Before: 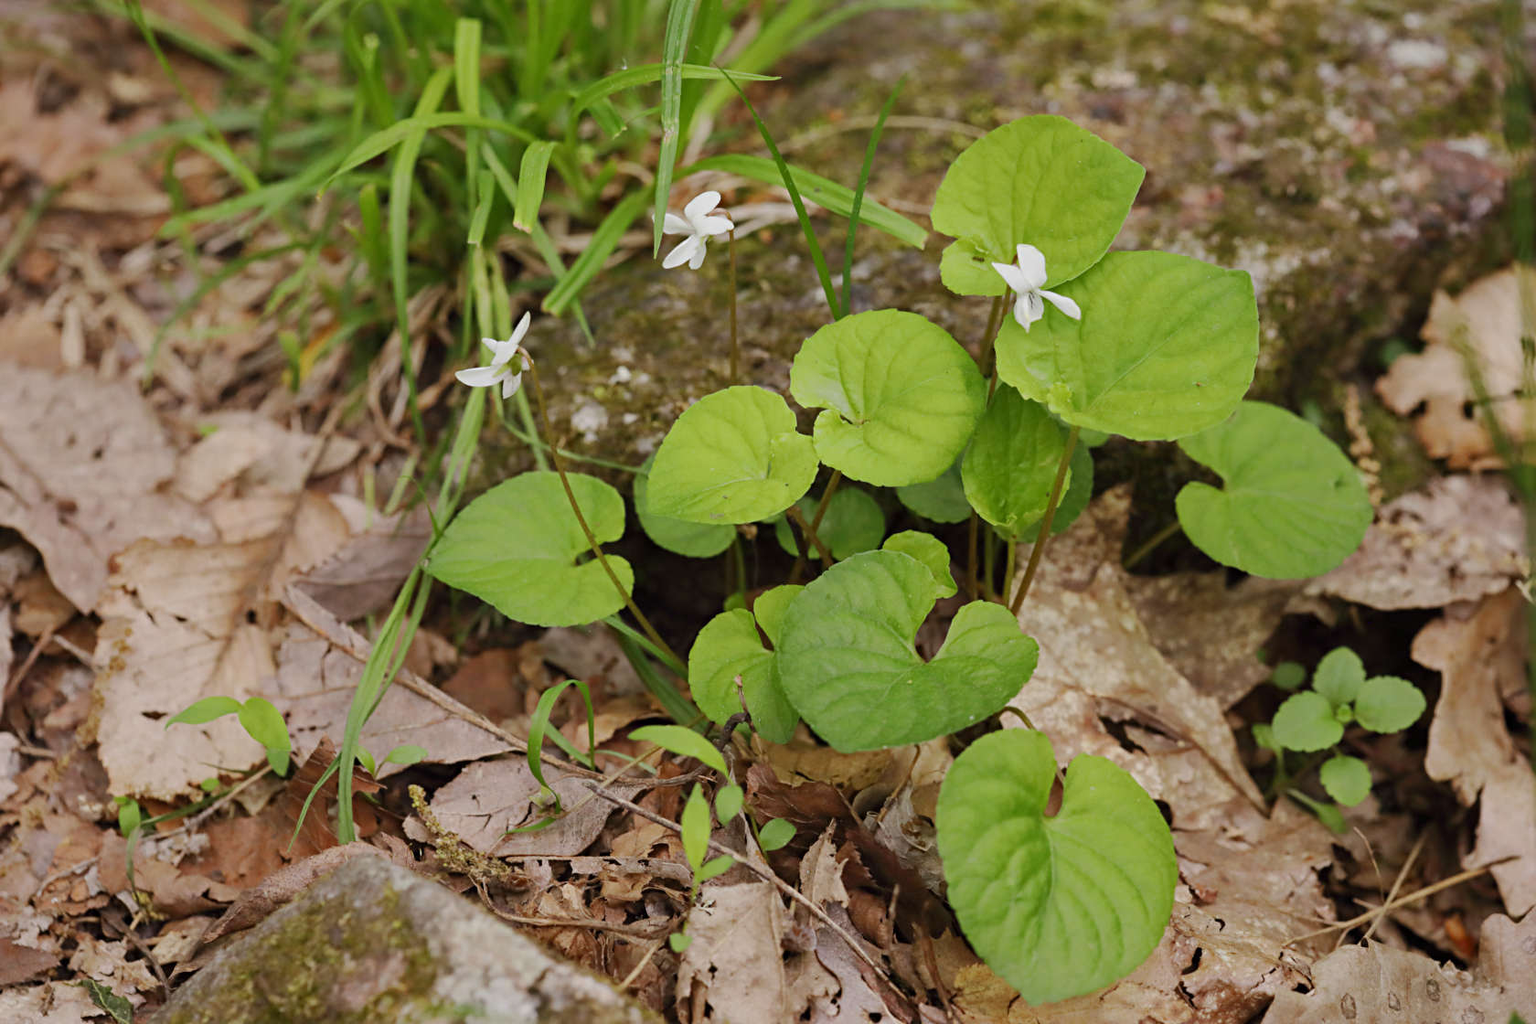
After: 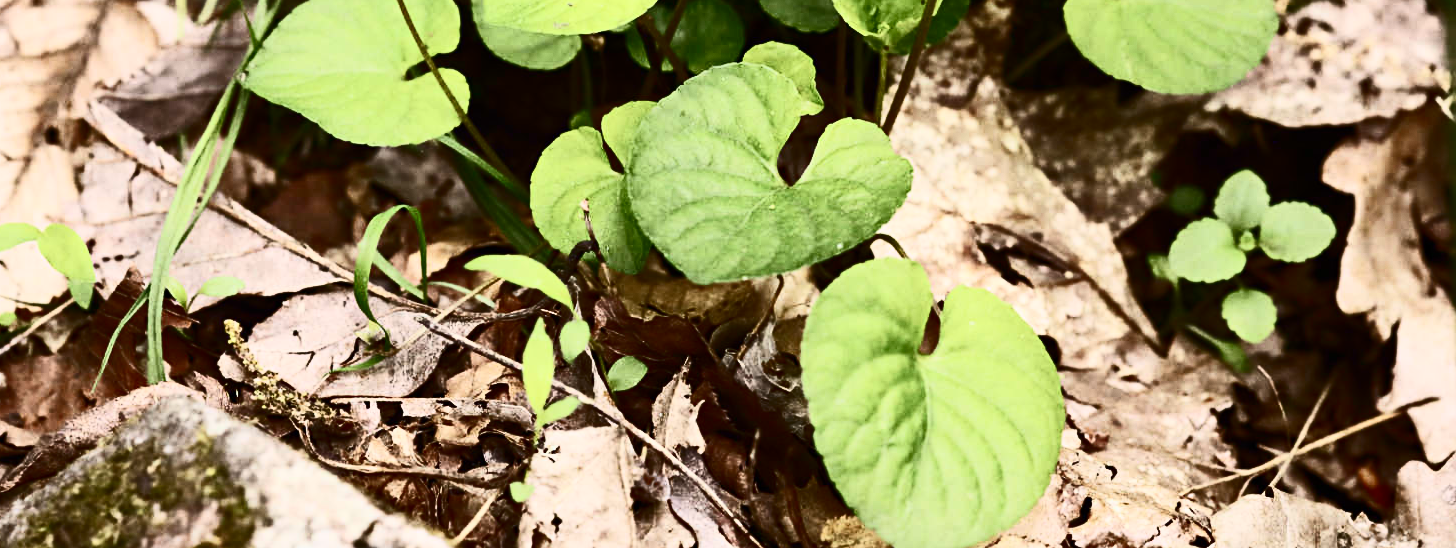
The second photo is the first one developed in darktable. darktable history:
crop and rotate: left 13.306%, top 48.129%, bottom 2.928%
contrast brightness saturation: contrast 0.93, brightness 0.2
white balance: emerald 1
